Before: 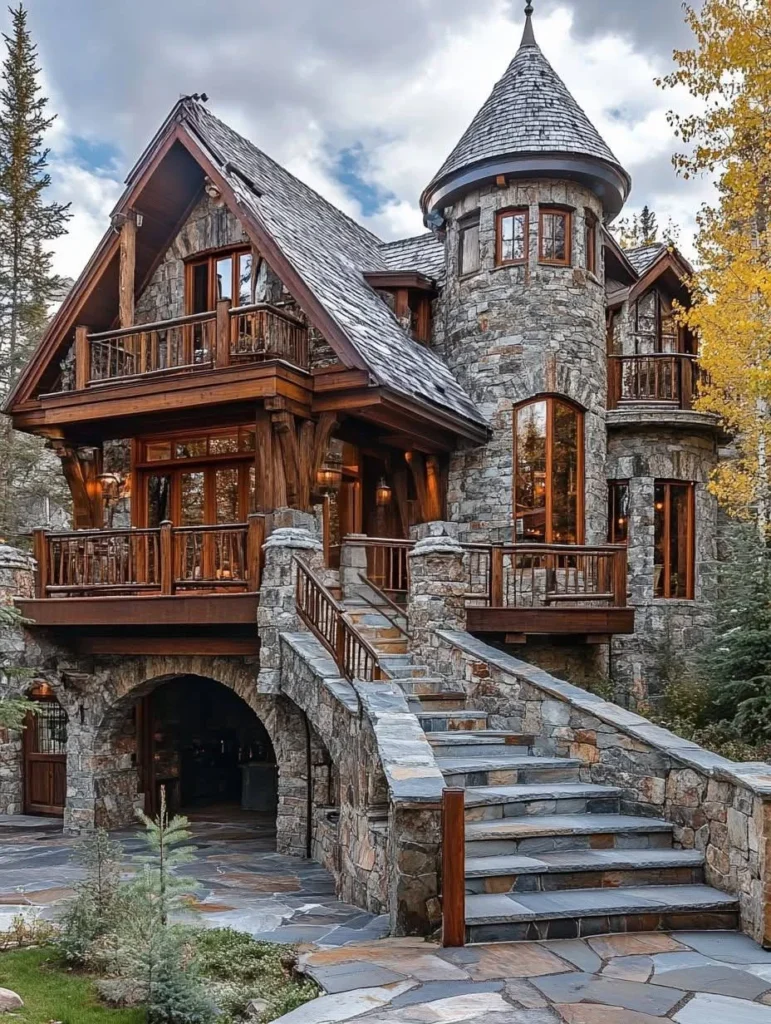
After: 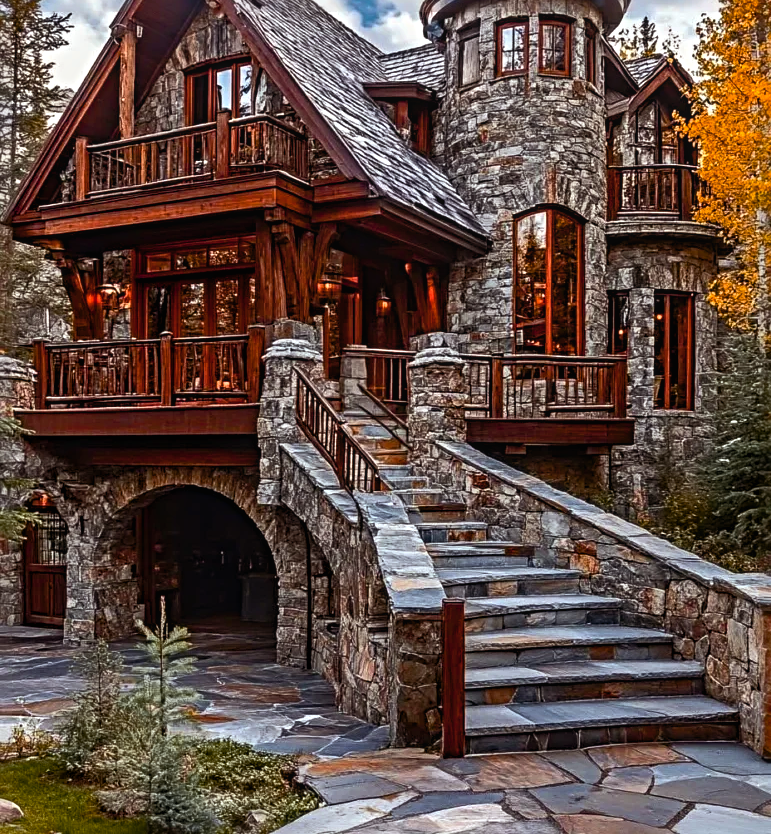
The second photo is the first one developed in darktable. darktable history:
crop and rotate: top 18.483%
sharpen: radius 4.915
local contrast: detail 110%
color balance rgb: power › chroma 1.052%, power › hue 27.5°, perceptual saturation grading › global saturation 35.873%, perceptual saturation grading › shadows 34.842%, perceptual brilliance grading › highlights 4.036%, perceptual brilliance grading › mid-tones -17.842%, perceptual brilliance grading › shadows -41.456%
color zones: curves: ch1 [(0.263, 0.53) (0.376, 0.287) (0.487, 0.512) (0.748, 0.547) (1, 0.513)]; ch2 [(0.262, 0.45) (0.751, 0.477)]
